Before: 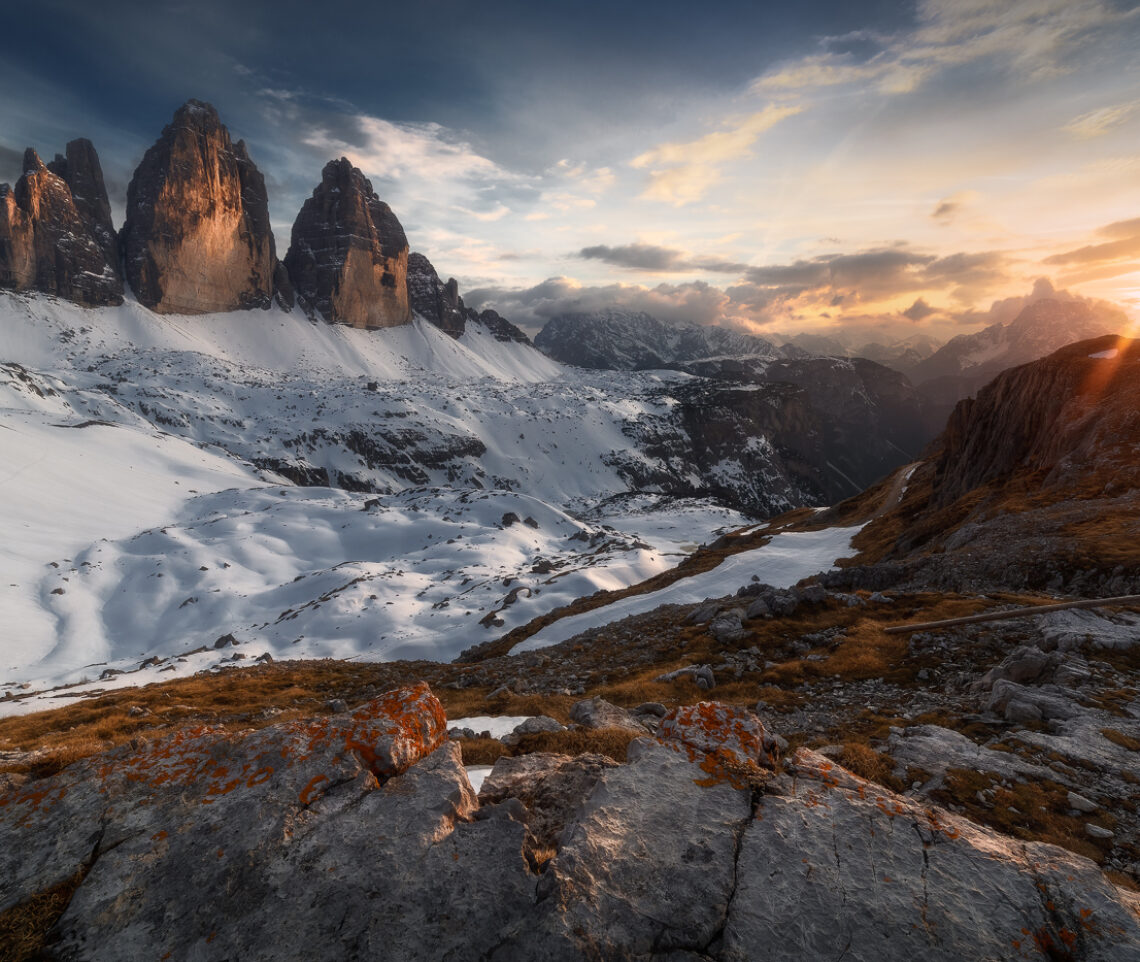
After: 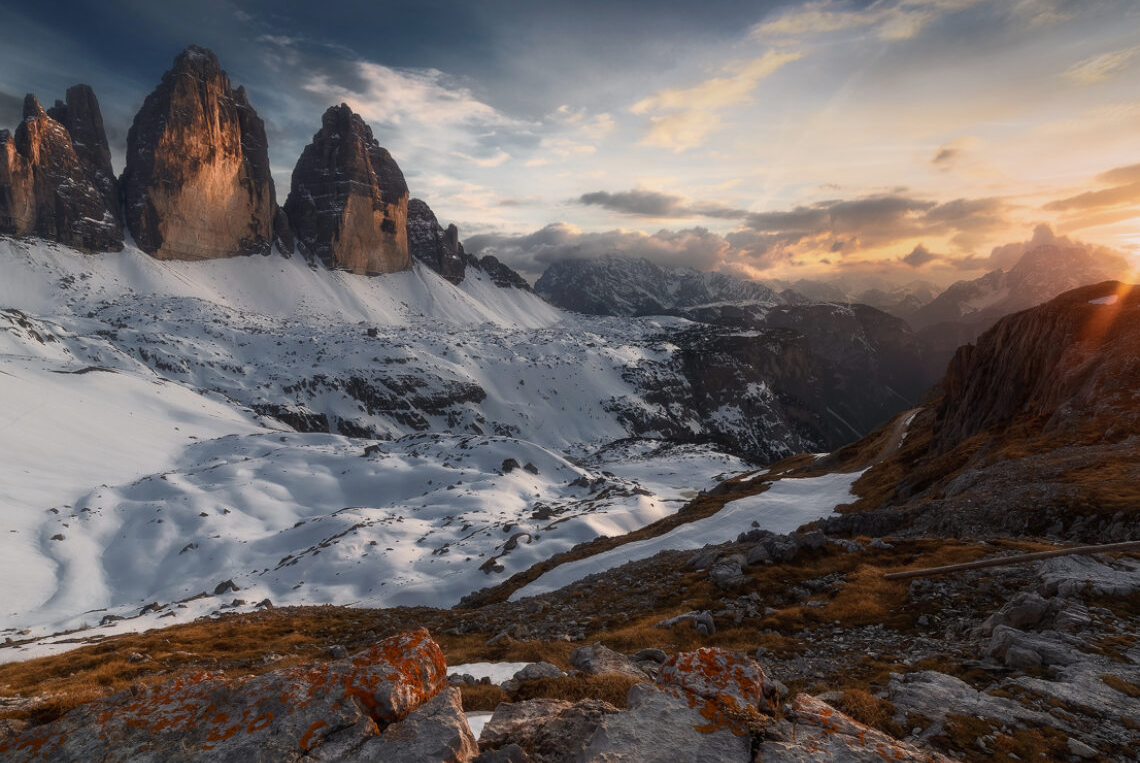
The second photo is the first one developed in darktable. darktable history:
crop and rotate: top 5.667%, bottom 14.937%
exposure: exposure -0.177 EV, compensate highlight preservation false
